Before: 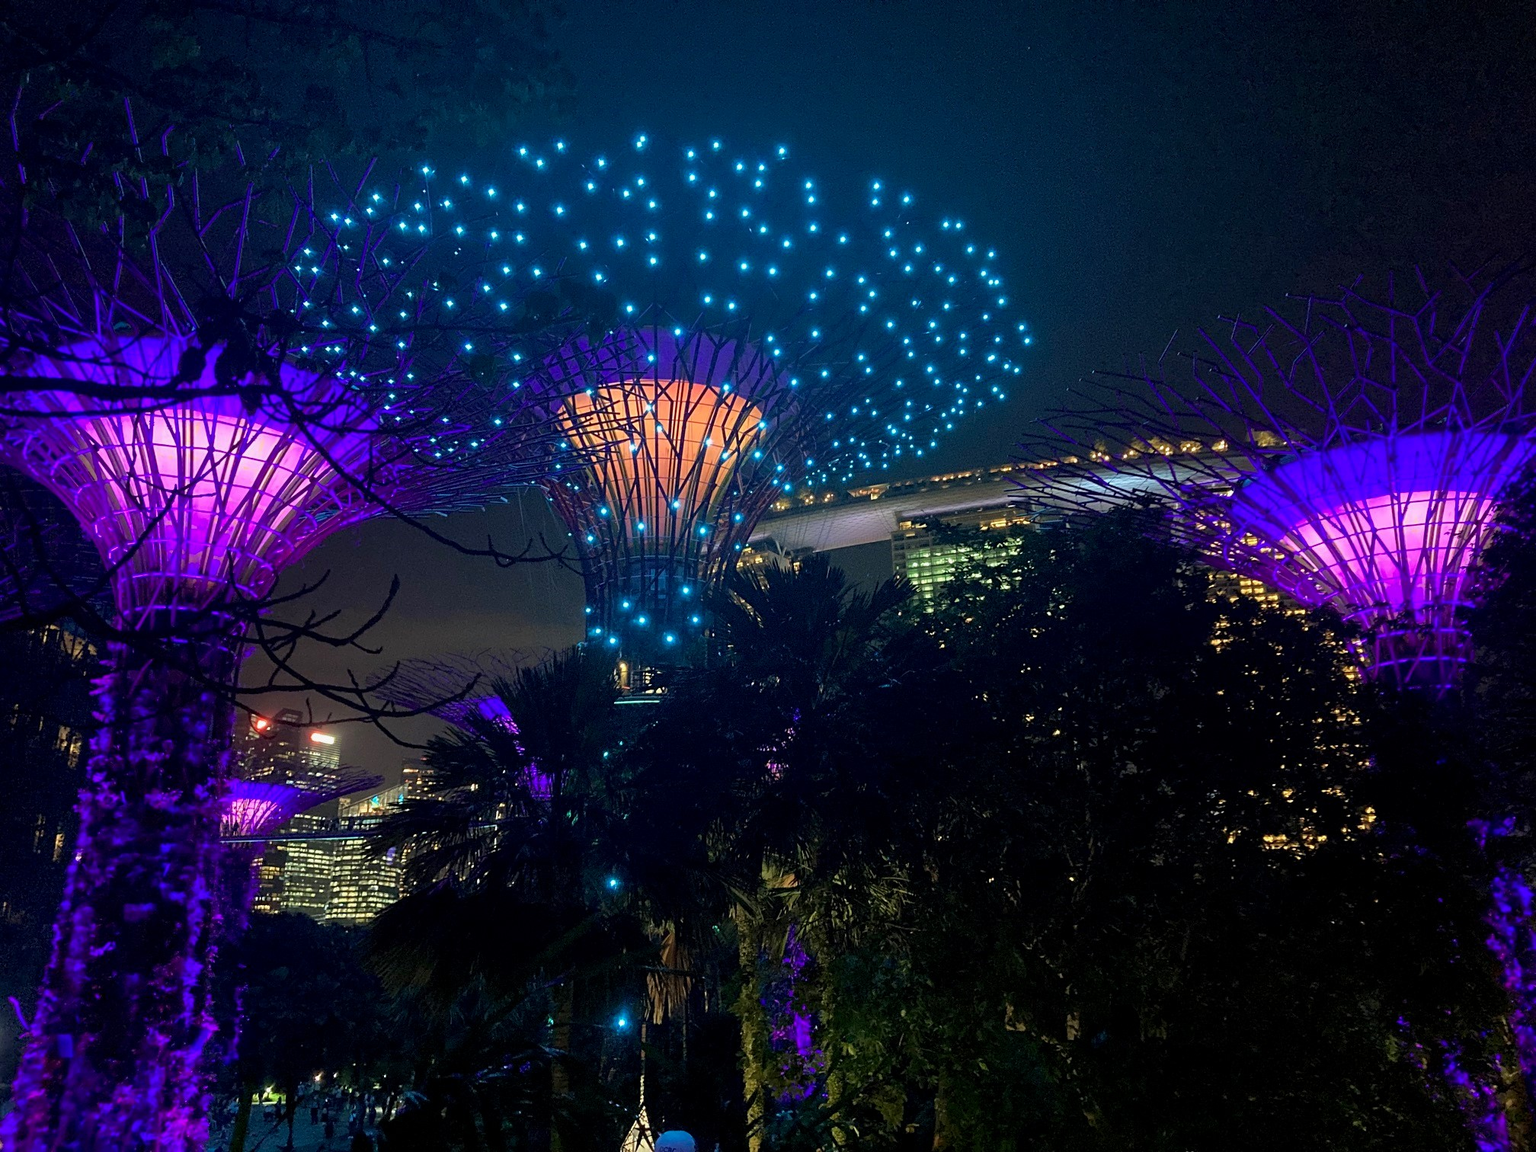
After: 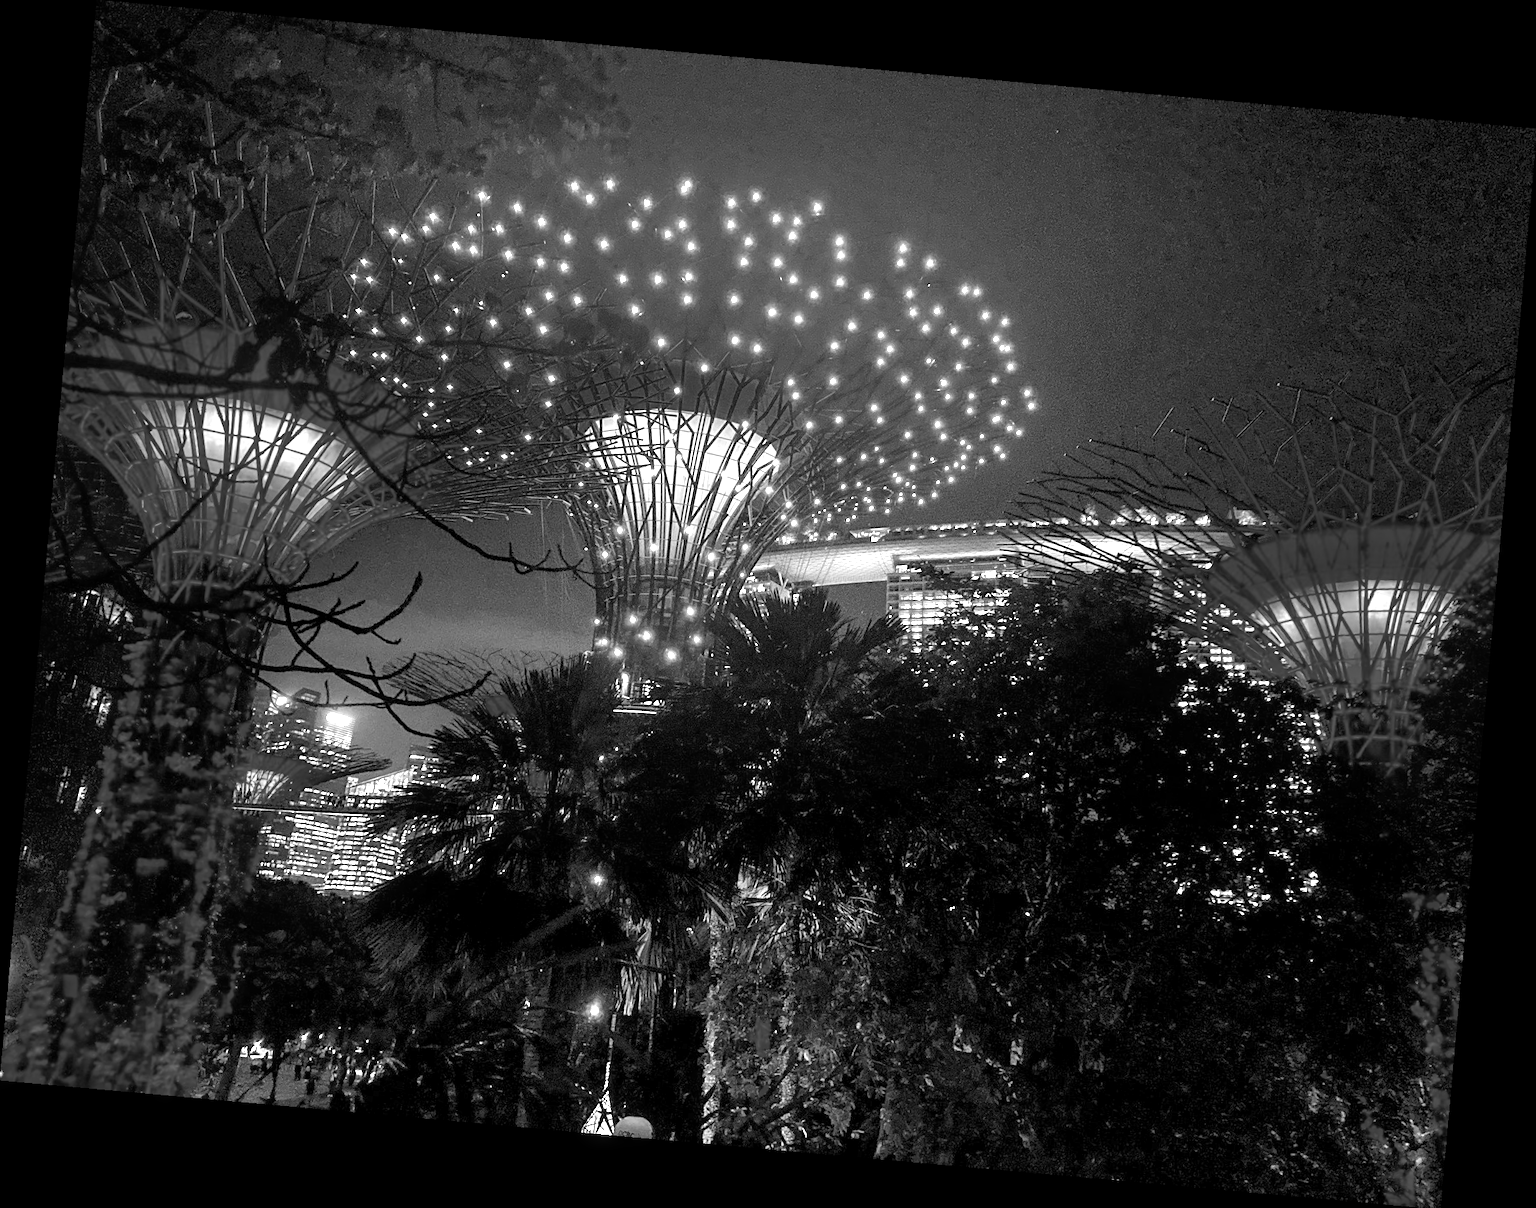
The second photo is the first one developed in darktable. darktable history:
exposure: exposure 2 EV, compensate highlight preservation false
color balance rgb: perceptual saturation grading › global saturation 20%, global vibrance 20%
rotate and perspective: rotation 5.12°, automatic cropping off
local contrast: on, module defaults
monochrome: a -4.13, b 5.16, size 1
